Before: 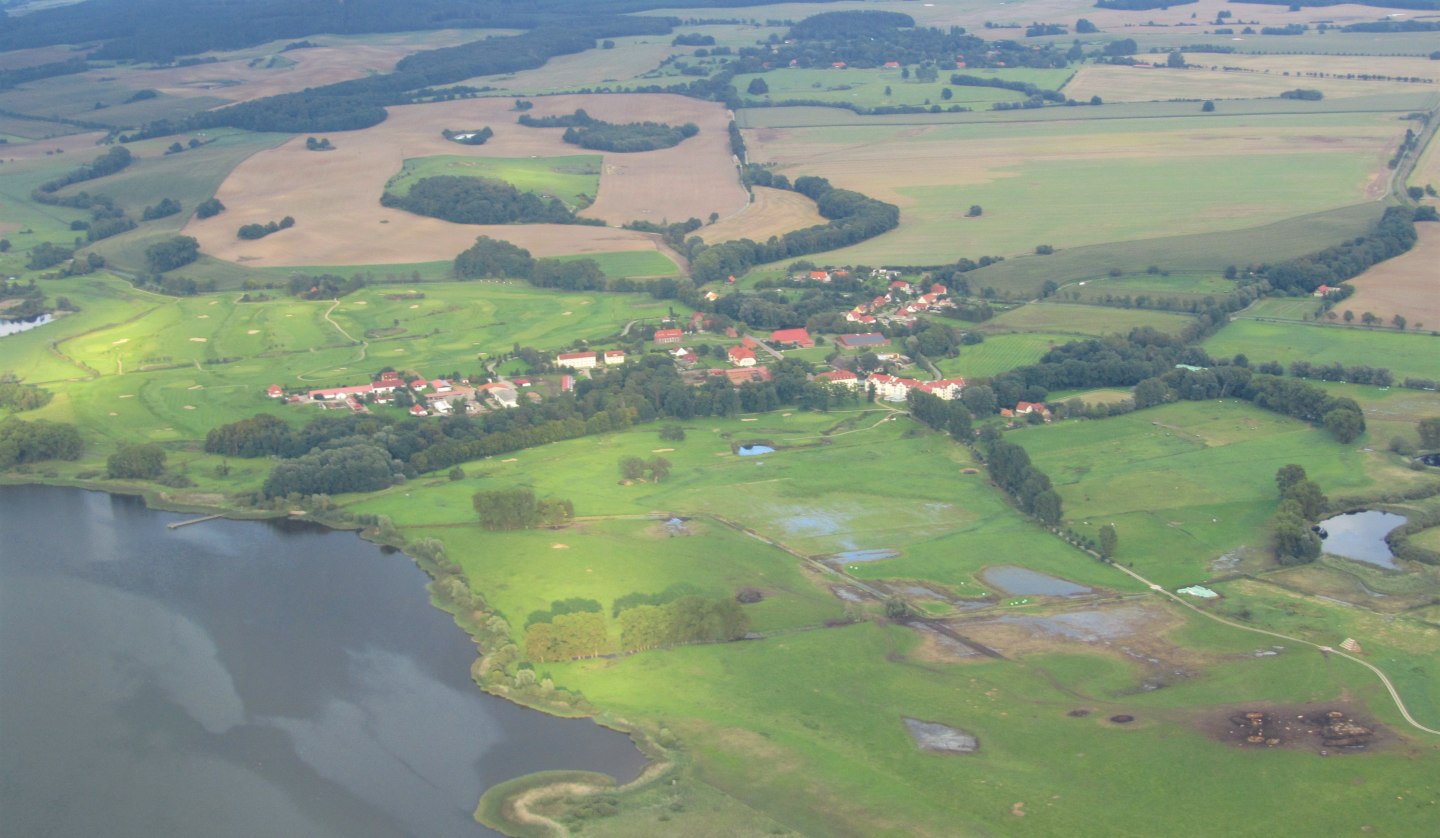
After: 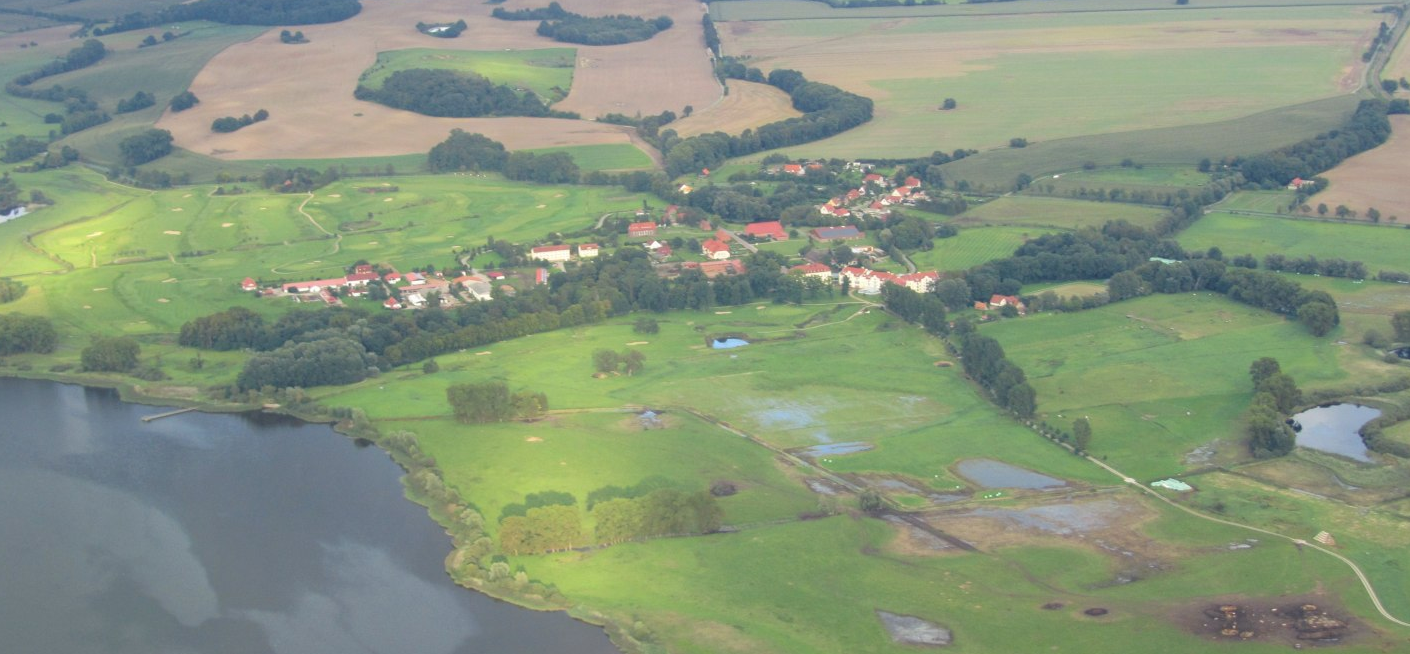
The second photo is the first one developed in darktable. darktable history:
crop and rotate: left 1.857%, top 12.786%, right 0.226%, bottom 9.156%
